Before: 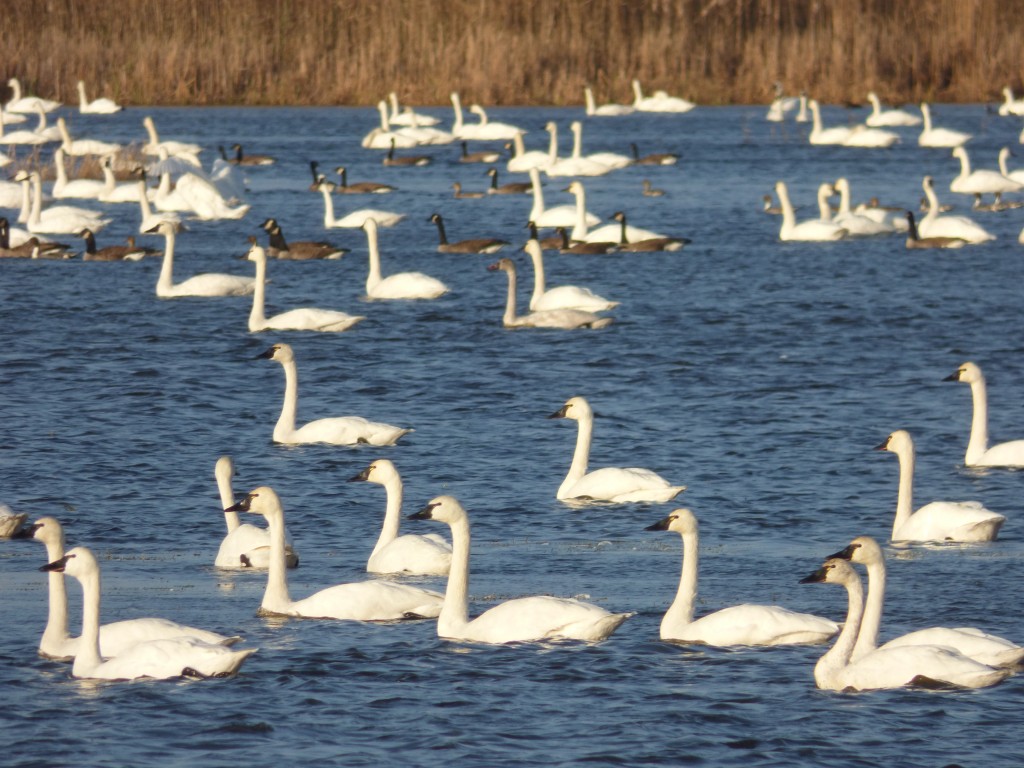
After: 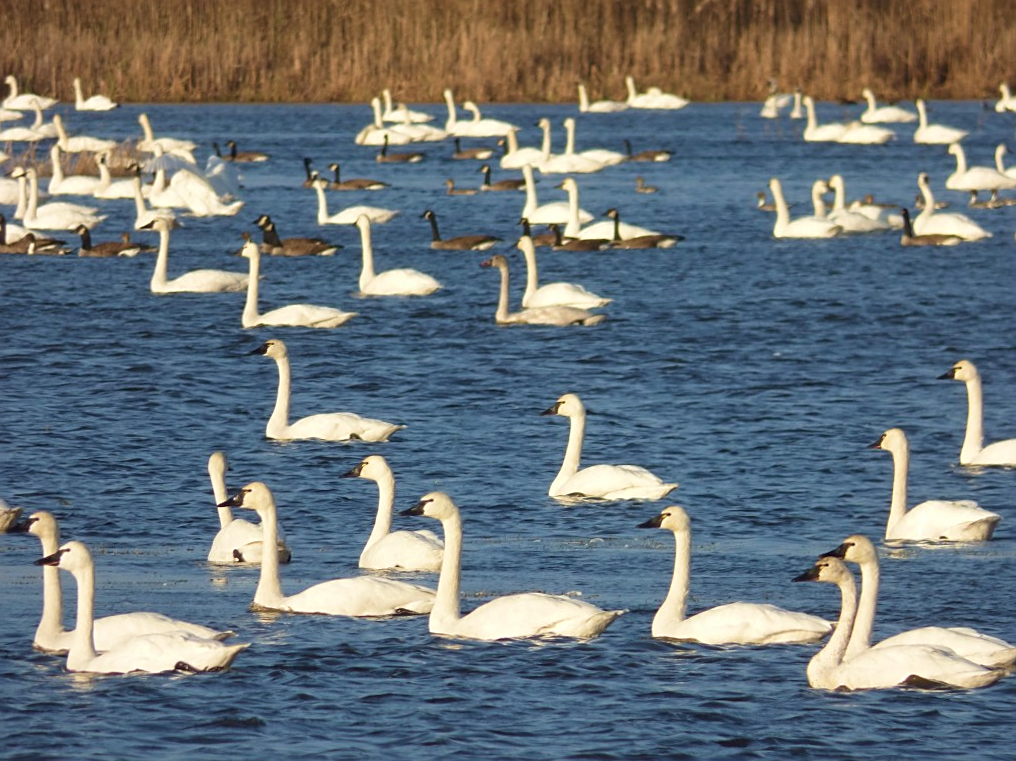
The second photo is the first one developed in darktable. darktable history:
rotate and perspective: rotation 0.192°, lens shift (horizontal) -0.015, crop left 0.005, crop right 0.996, crop top 0.006, crop bottom 0.99
velvia: on, module defaults
sharpen: on, module defaults
